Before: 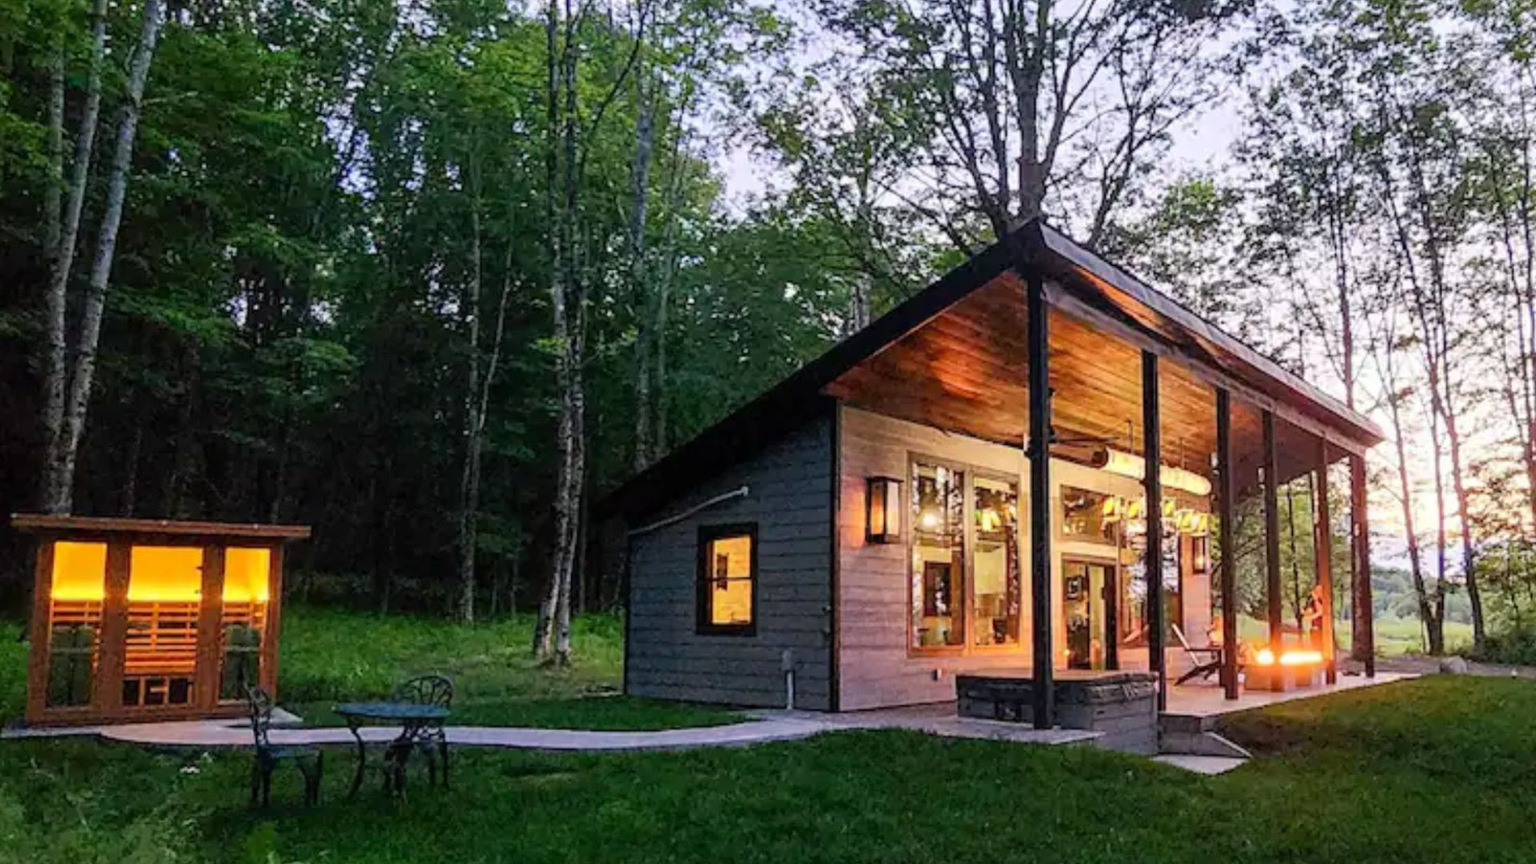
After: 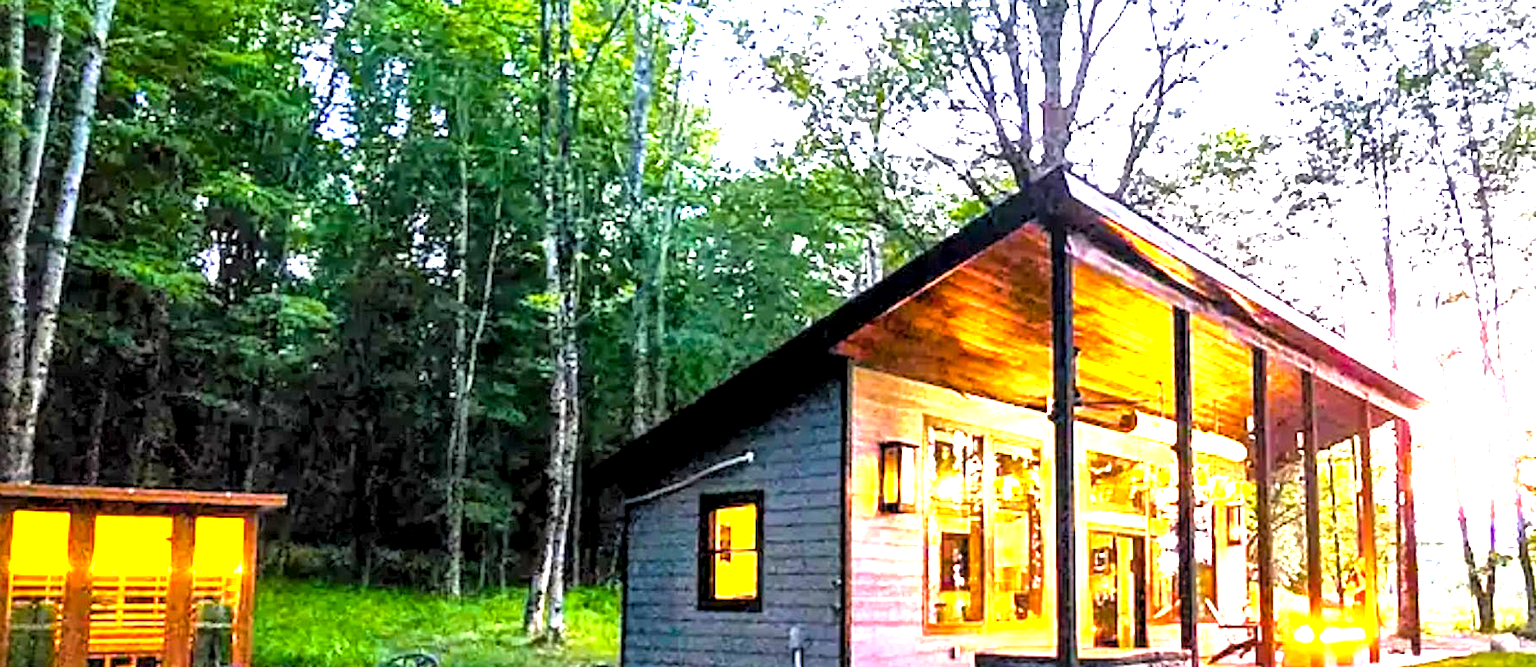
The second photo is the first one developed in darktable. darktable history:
crop: left 2.737%, top 7.287%, right 3.421%, bottom 20.179%
exposure: black level correction 0, exposure 1.2 EV, compensate exposure bias true, compensate highlight preservation false
contrast brightness saturation: saturation -0.17
rgb levels: levels [[0.01, 0.419, 0.839], [0, 0.5, 1], [0, 0.5, 1]]
local contrast: mode bilateral grid, contrast 25, coarseness 60, detail 151%, midtone range 0.2
color balance rgb: linear chroma grading › global chroma 10%, perceptual saturation grading › global saturation 40%, perceptual brilliance grading › global brilliance 30%, global vibrance 20%
